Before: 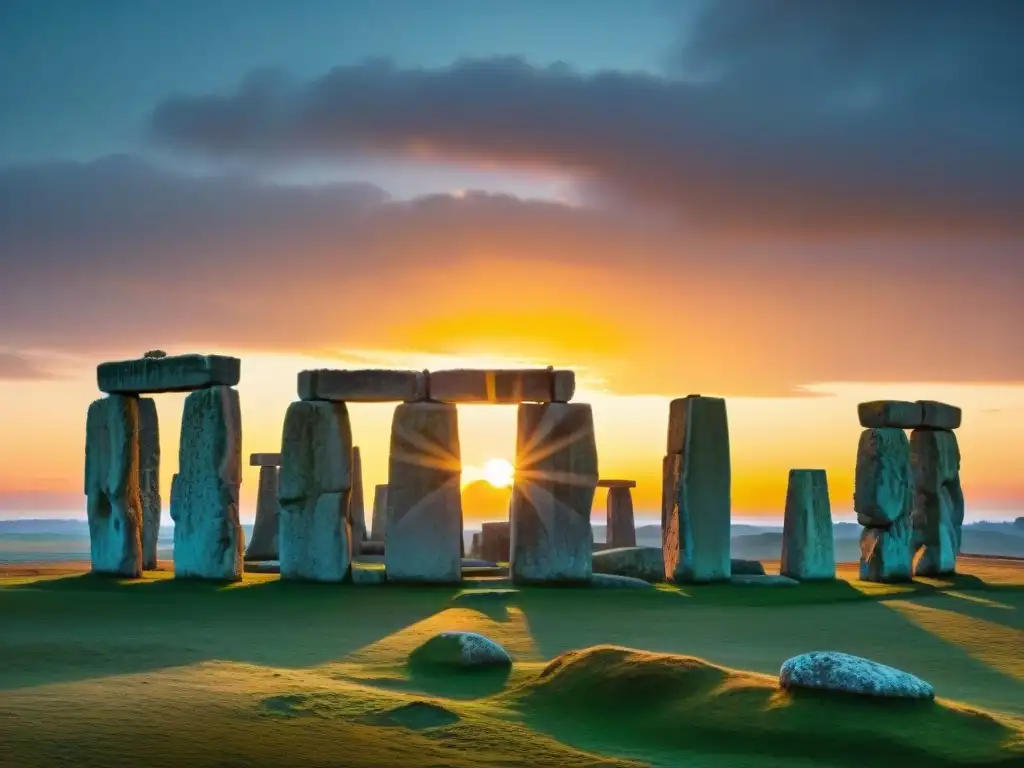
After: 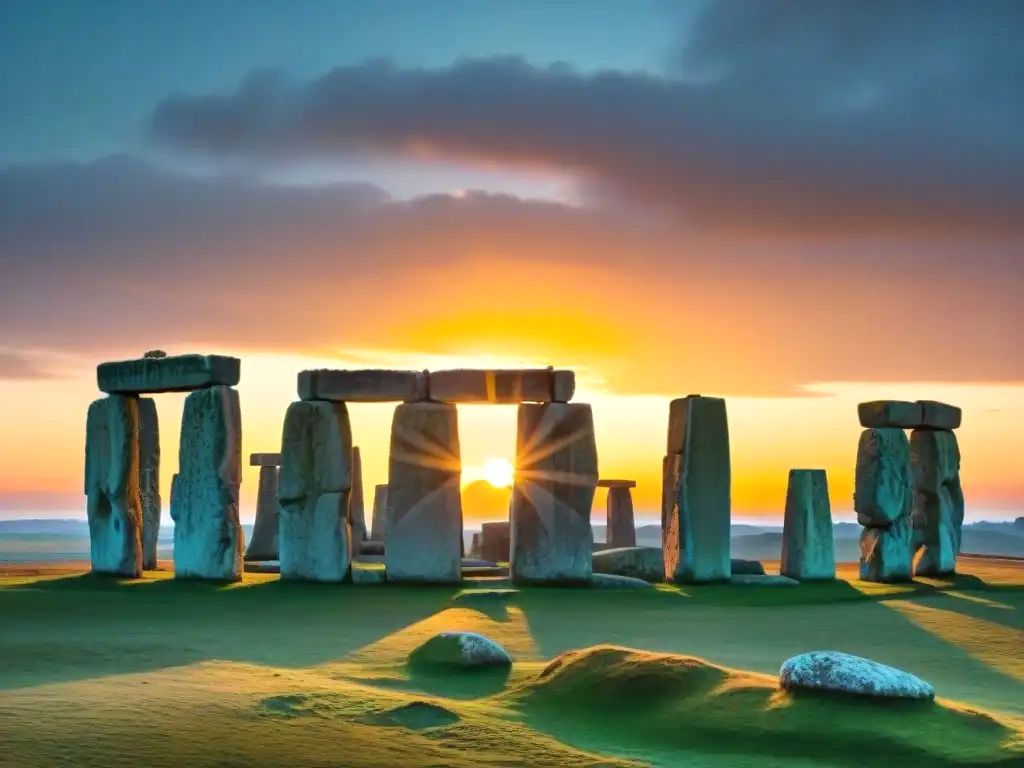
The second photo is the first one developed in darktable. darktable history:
shadows and highlights: shadows 73.12, highlights -23.6, soften with gaussian
exposure: exposure 0.169 EV, compensate exposure bias true, compensate highlight preservation false
